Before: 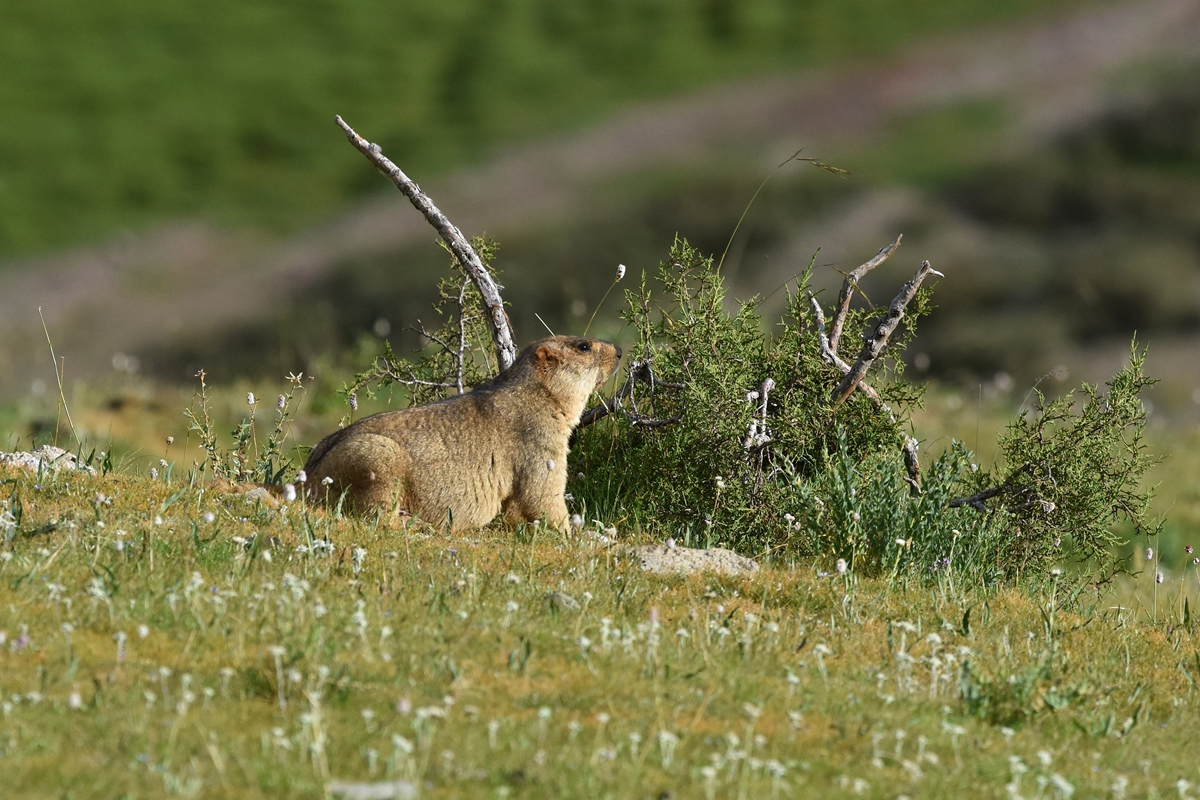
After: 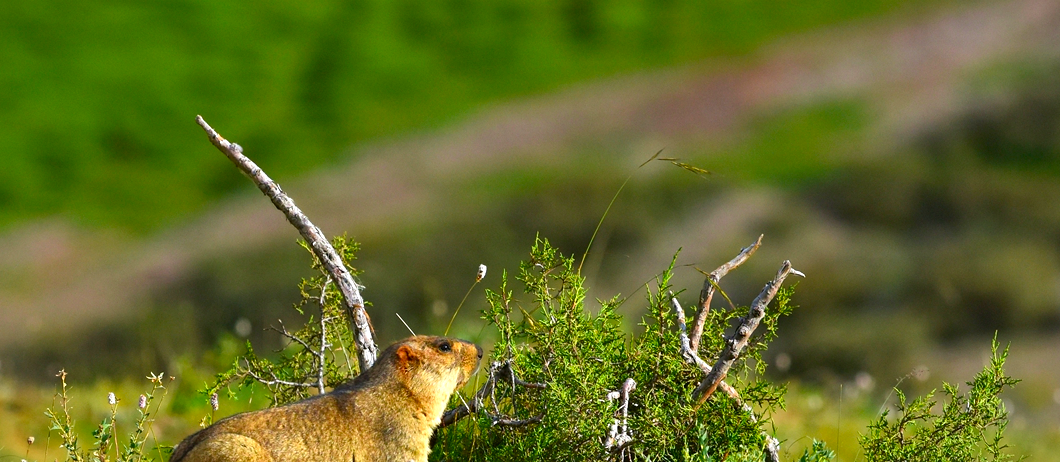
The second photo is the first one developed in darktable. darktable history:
color correction: highlights b* -0.053, saturation 1.84
exposure: black level correction 0.001, exposure 0.498 EV, compensate highlight preservation false
vignetting: fall-off start 98.52%, fall-off radius 98.7%, width/height ratio 1.428
crop and rotate: left 11.585%, bottom 42.159%
